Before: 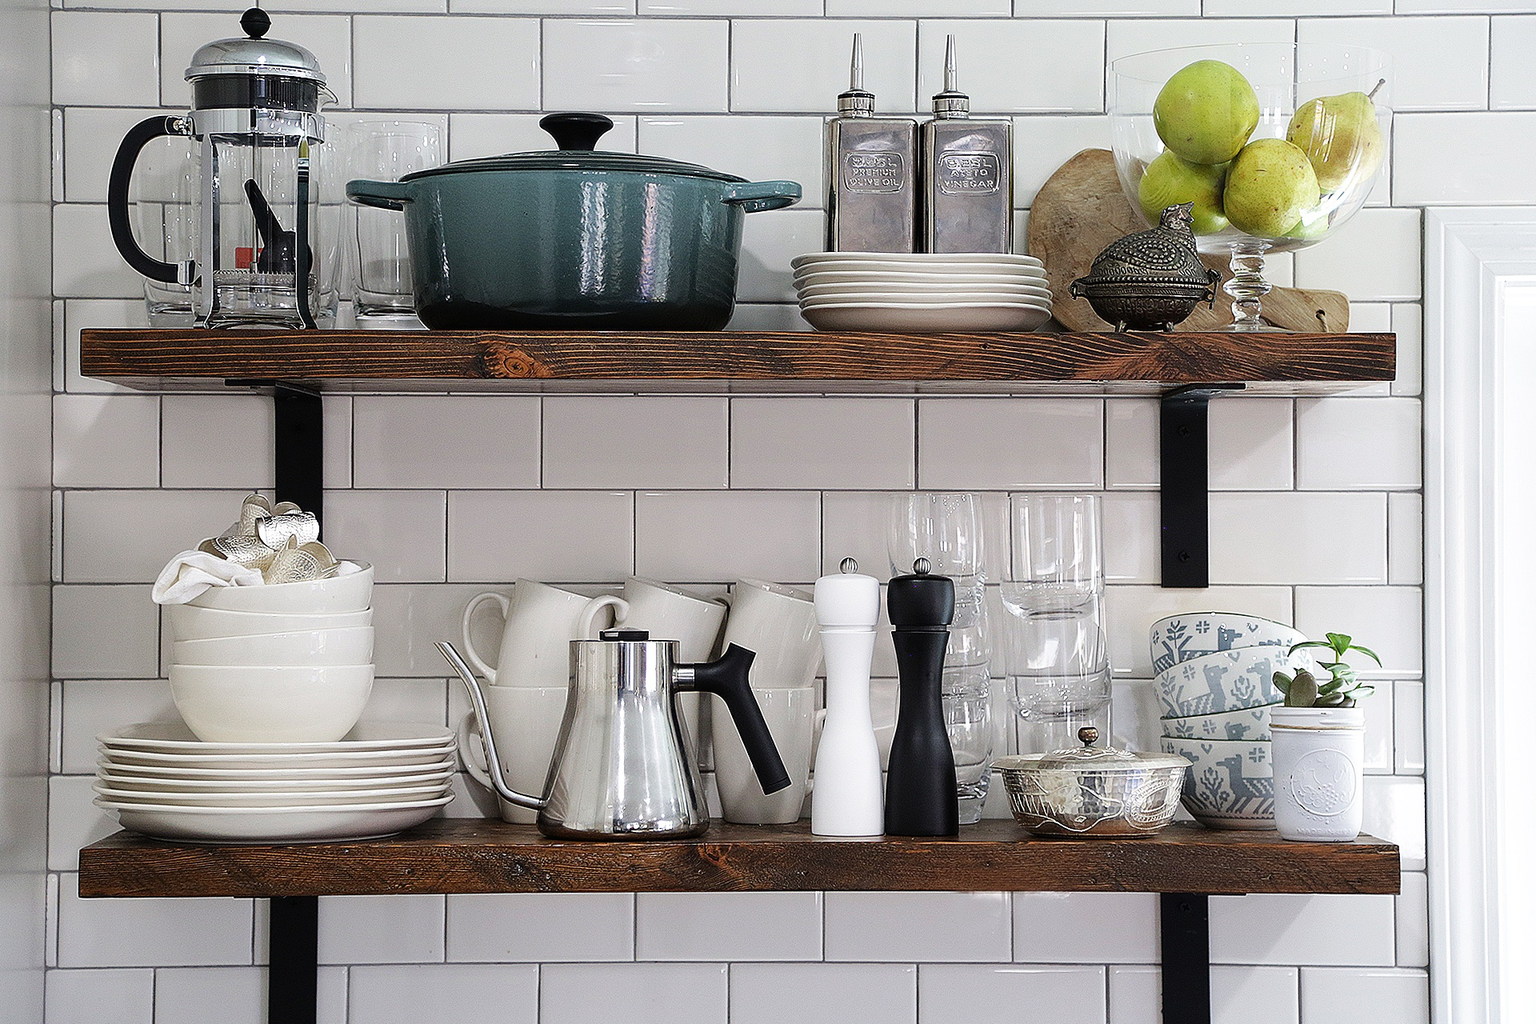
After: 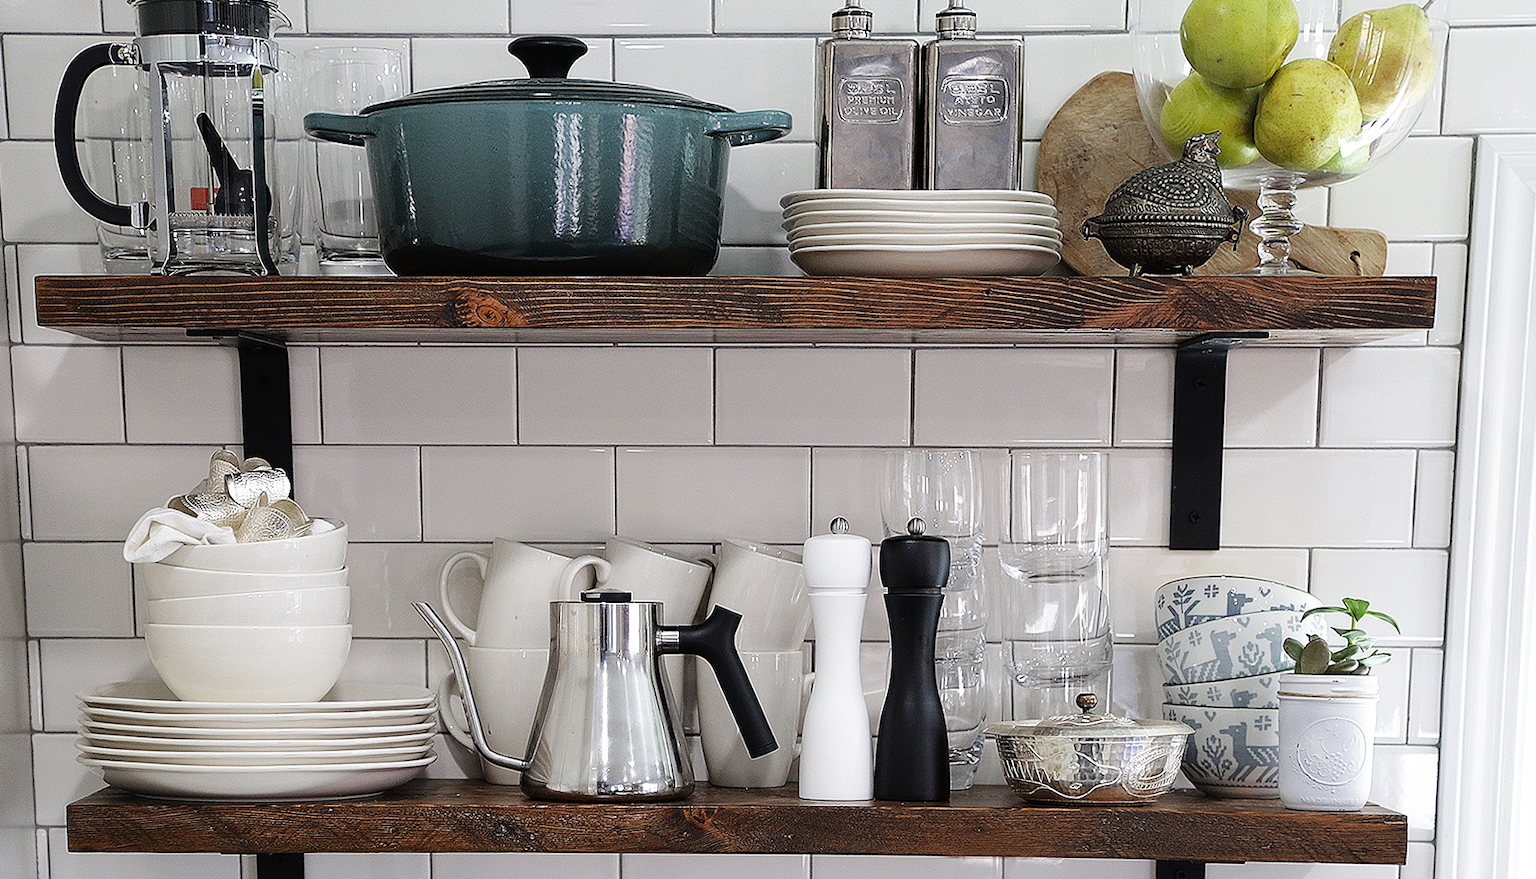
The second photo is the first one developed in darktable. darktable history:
rotate and perspective: rotation 0.074°, lens shift (vertical) 0.096, lens shift (horizontal) -0.041, crop left 0.043, crop right 0.952, crop top 0.024, crop bottom 0.979
crop: top 7.625%, bottom 8.027%
